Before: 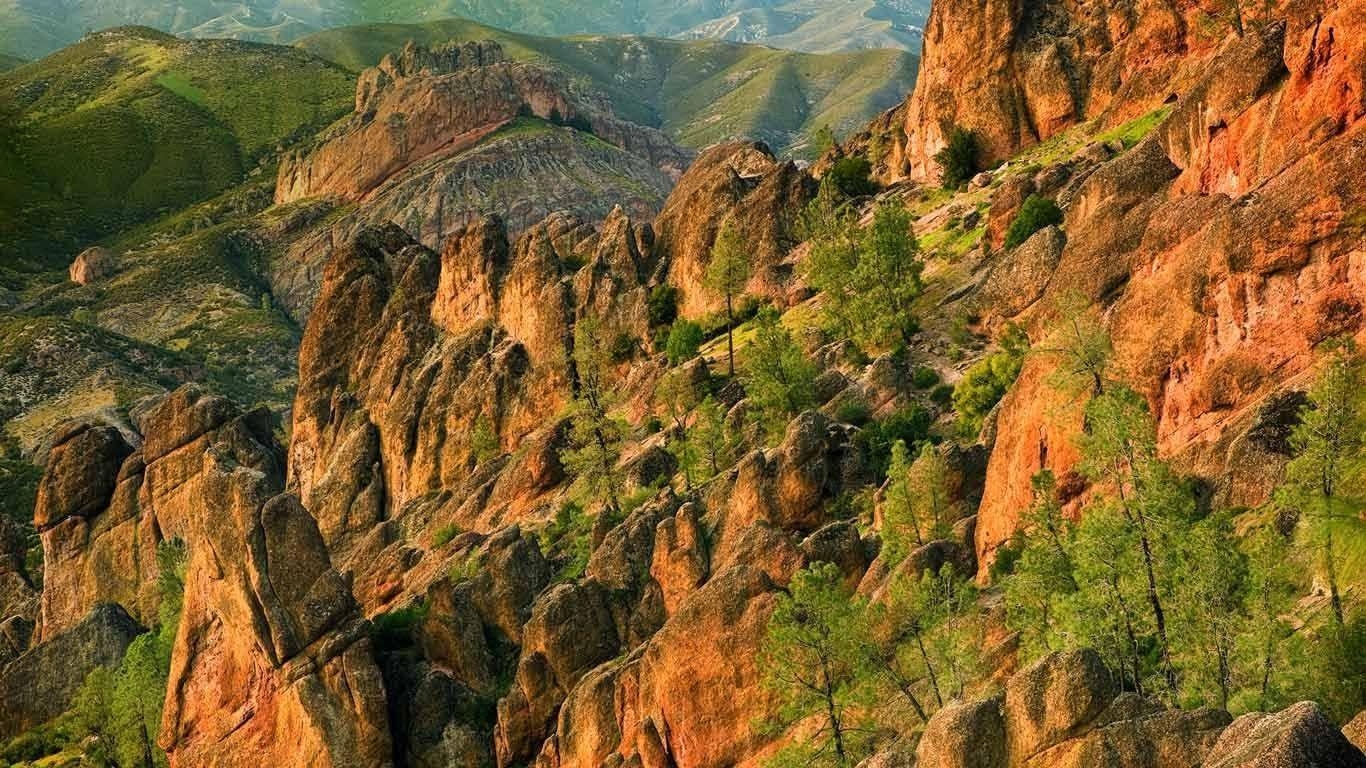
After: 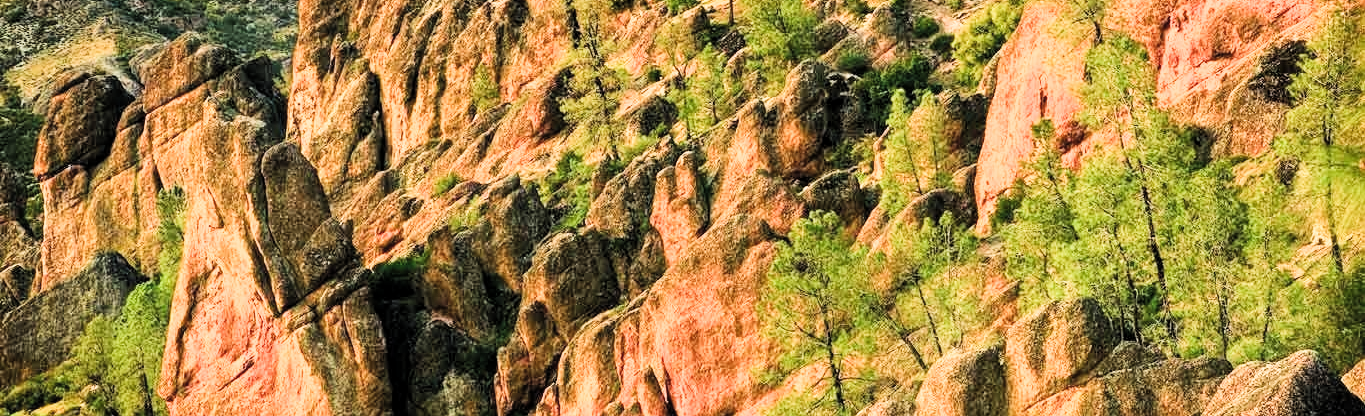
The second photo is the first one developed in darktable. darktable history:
exposure: black level correction -0.002, exposure 0.709 EV, compensate highlight preservation false
contrast brightness saturation: contrast 0.198, brightness 0.164, saturation 0.219
crop and rotate: top 45.72%, right 0.002%
local contrast: highlights 106%, shadows 101%, detail 119%, midtone range 0.2
filmic rgb: black relative exposure -7.65 EV, white relative exposure 4.56 EV, hardness 3.61, contrast 1.108, add noise in highlights 0.101, color science v4 (2020), type of noise poissonian
